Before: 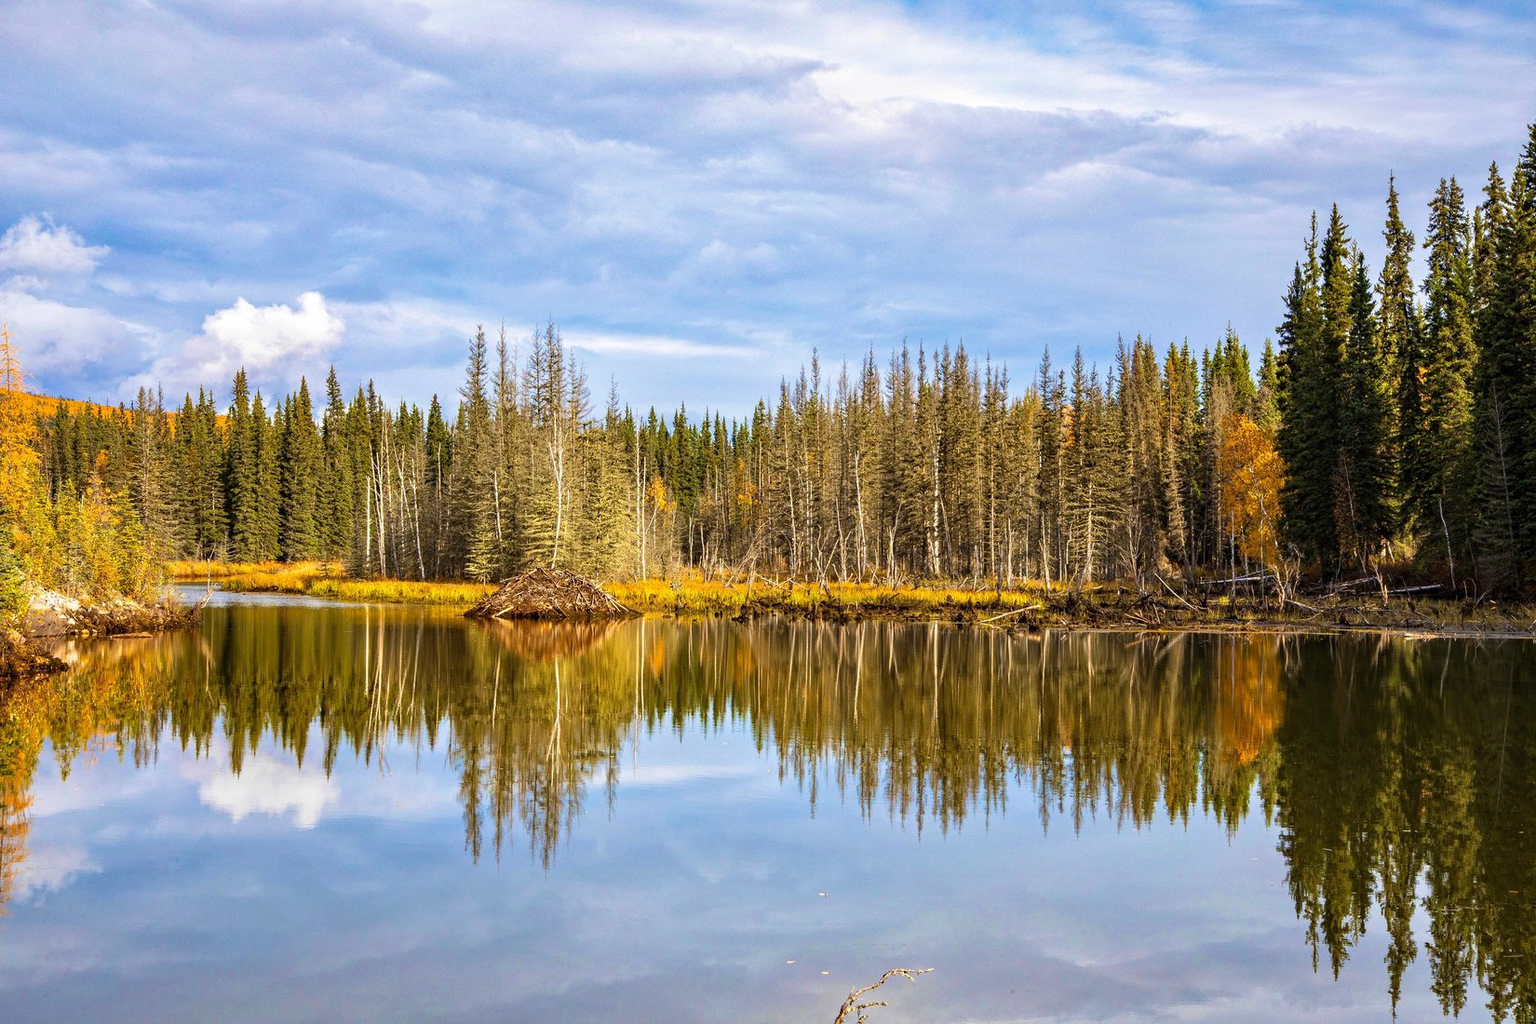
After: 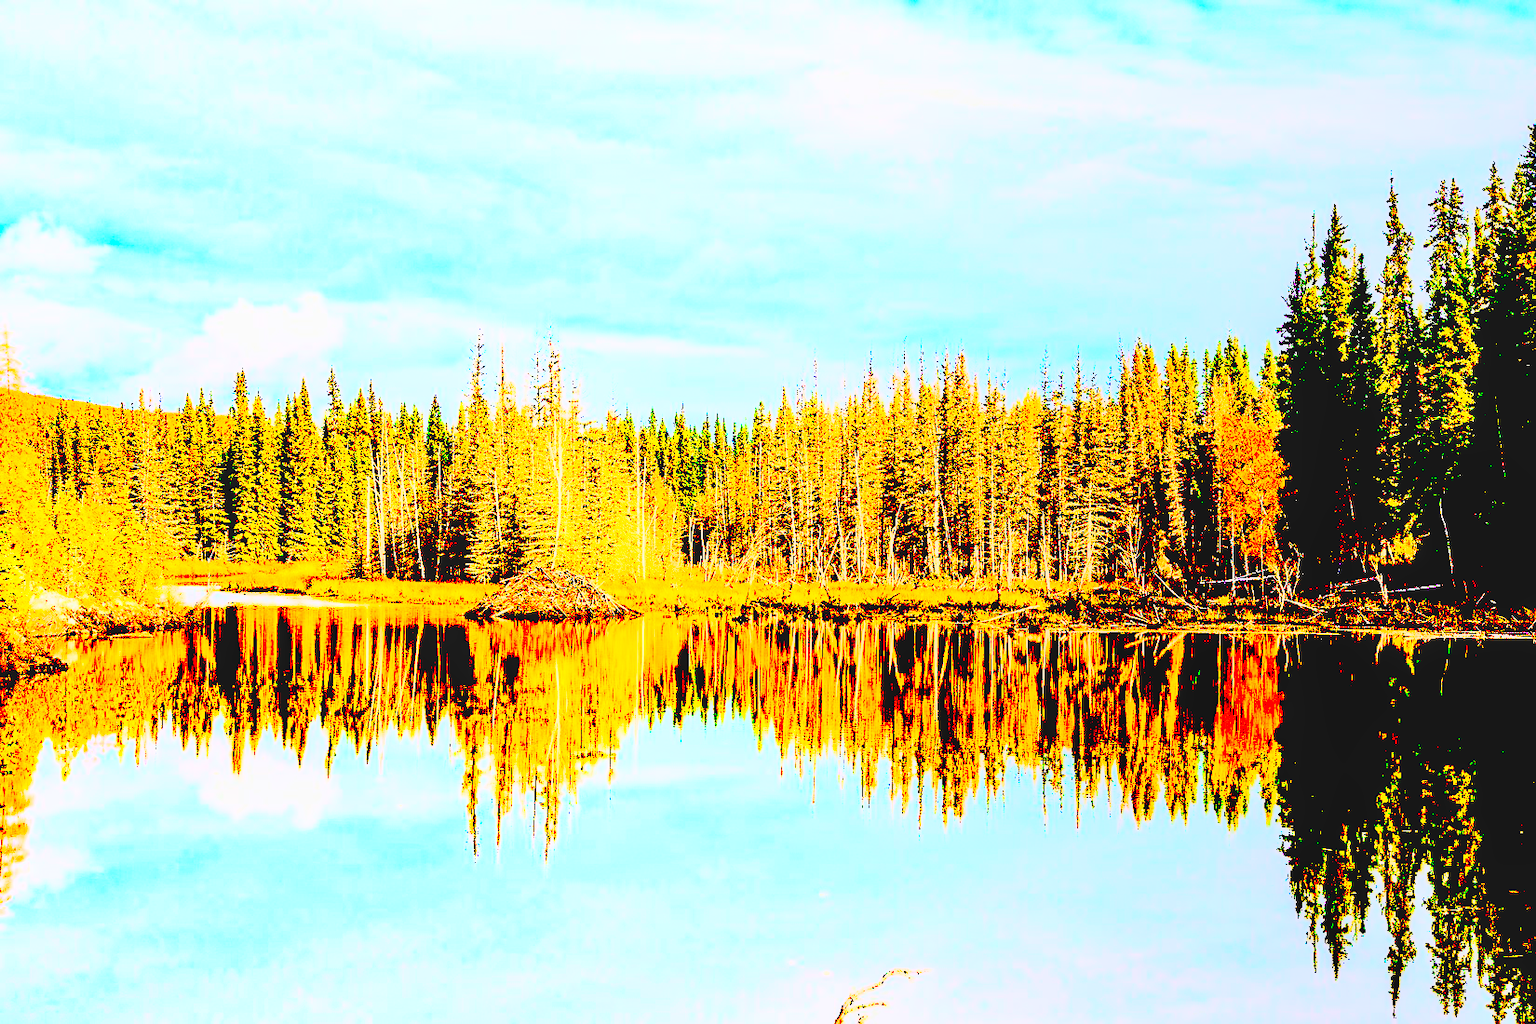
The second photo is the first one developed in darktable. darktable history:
shadows and highlights: shadows 25.42, highlights -25.02
sharpen: on, module defaults
base curve: curves: ch0 [(0, 0) (0.028, 0.03) (0.121, 0.232) (0.46, 0.748) (0.859, 0.968) (1, 1)]
exposure: black level correction 0.099, exposure 3.088 EV, compensate highlight preservation false
local contrast: detail 130%
